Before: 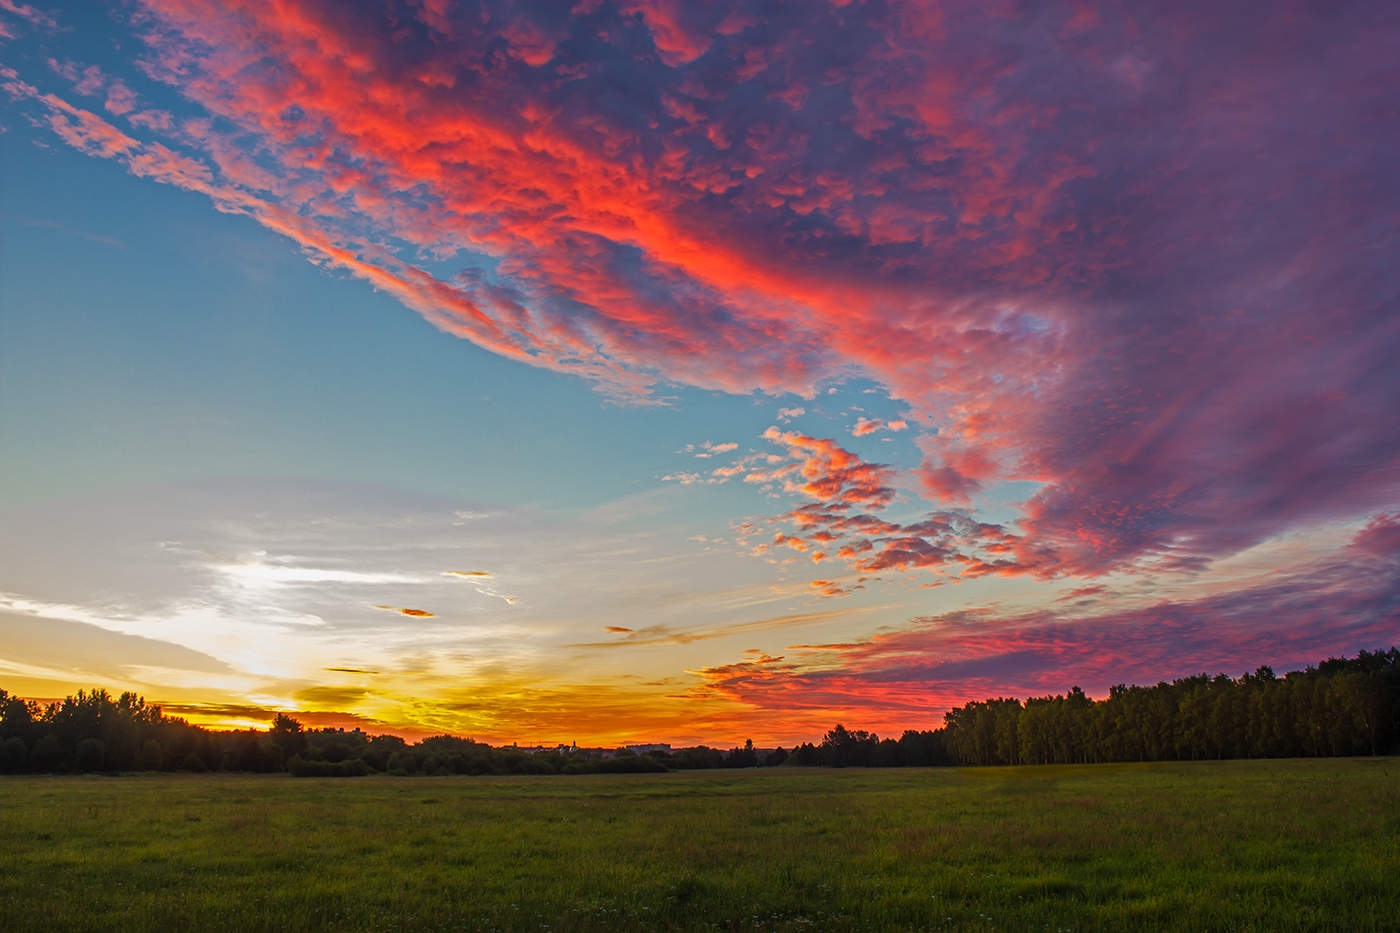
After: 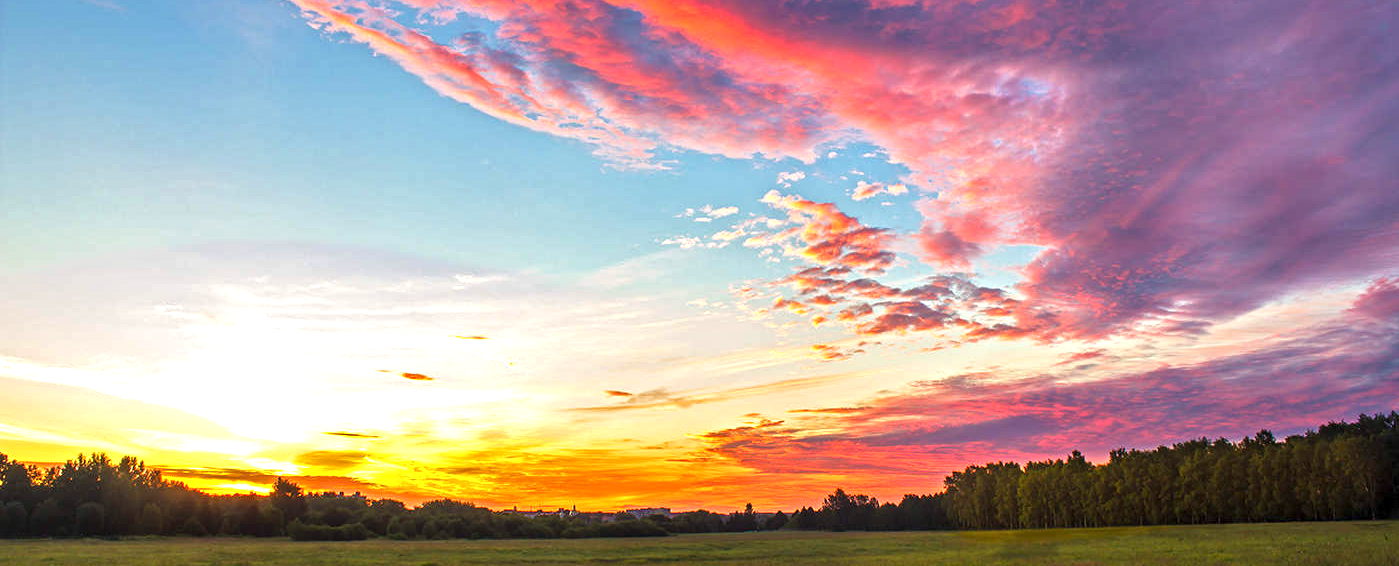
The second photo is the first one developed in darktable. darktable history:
exposure: exposure 1.061 EV, compensate highlight preservation false
local contrast: mode bilateral grid, contrast 20, coarseness 50, detail 132%, midtone range 0.2
crop and rotate: top 25.357%, bottom 13.942%
